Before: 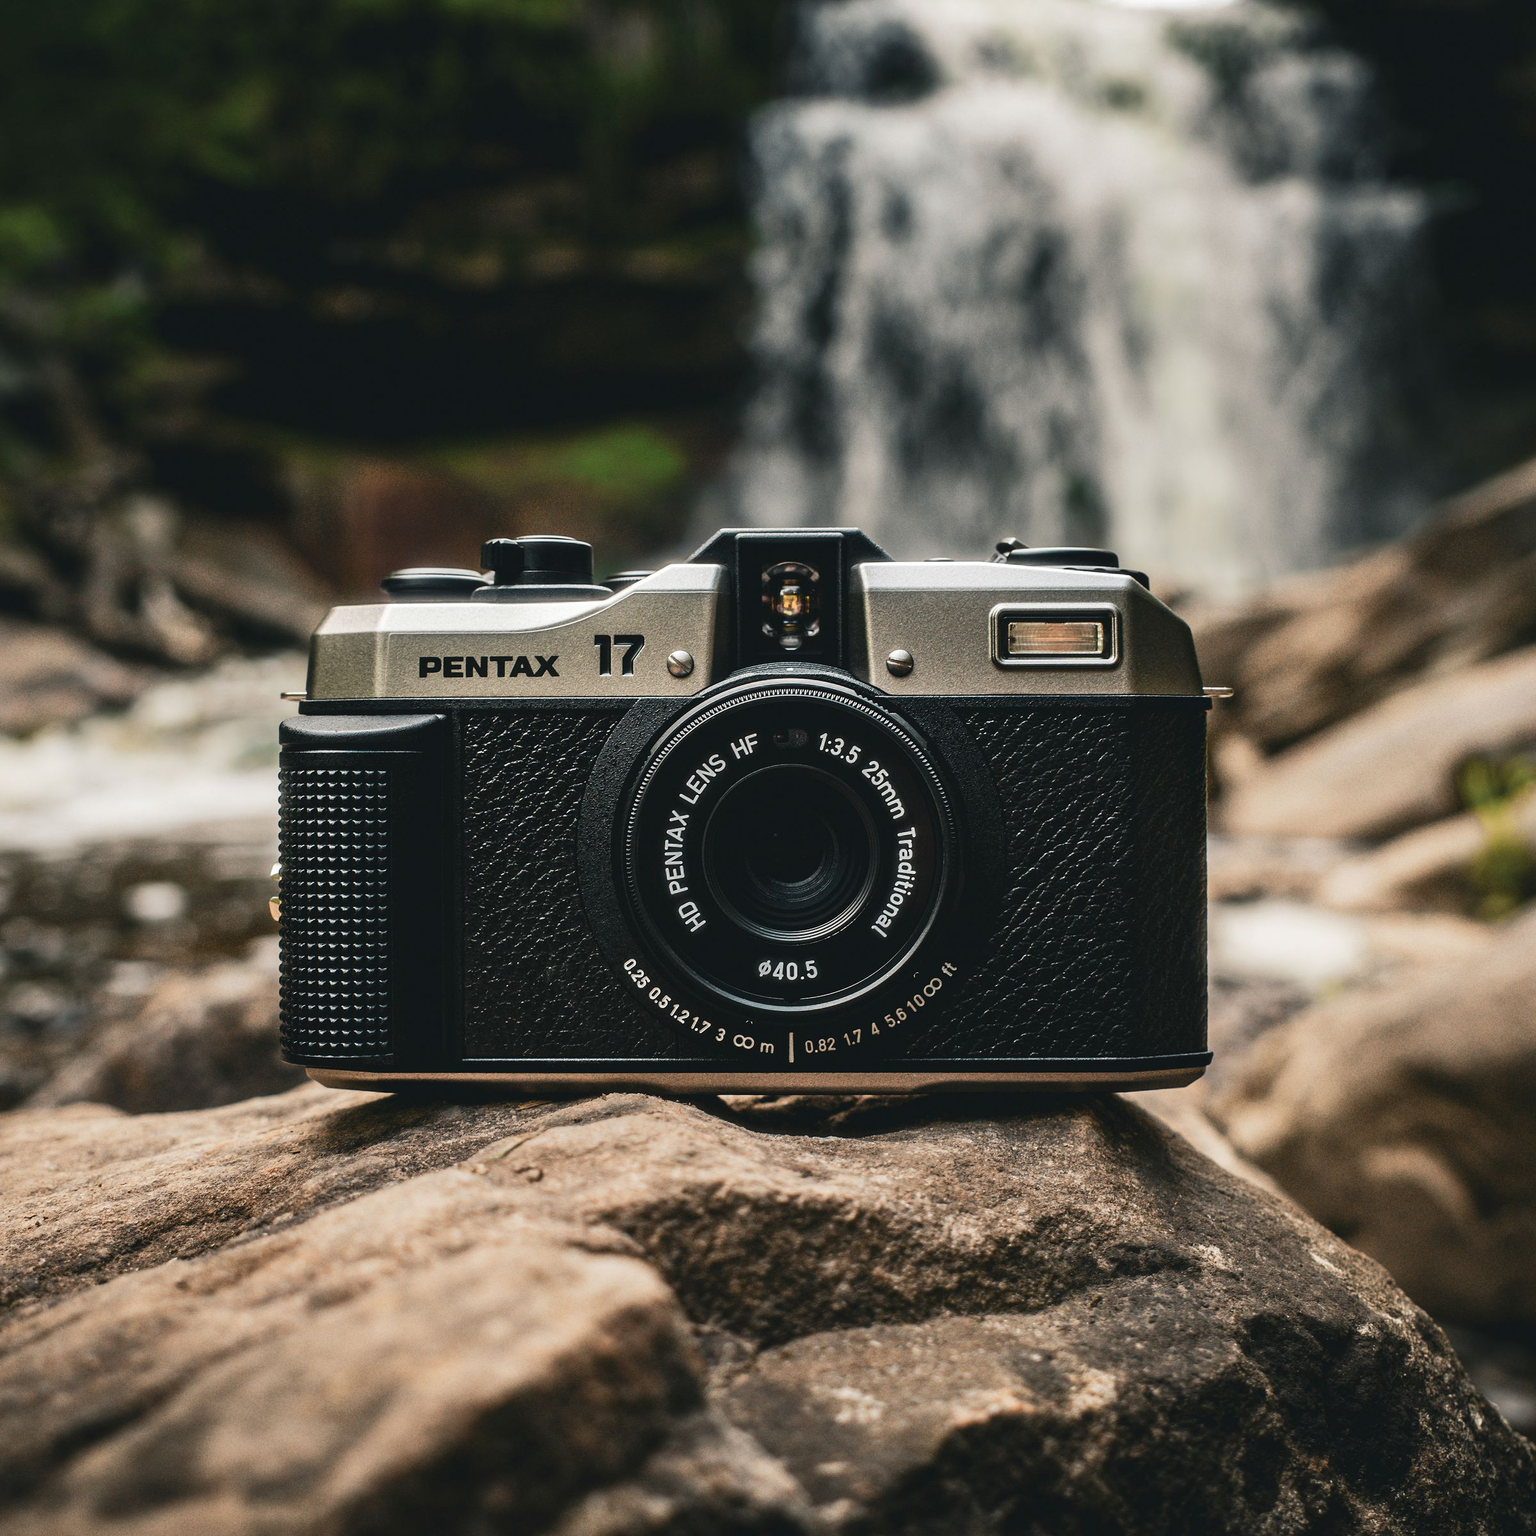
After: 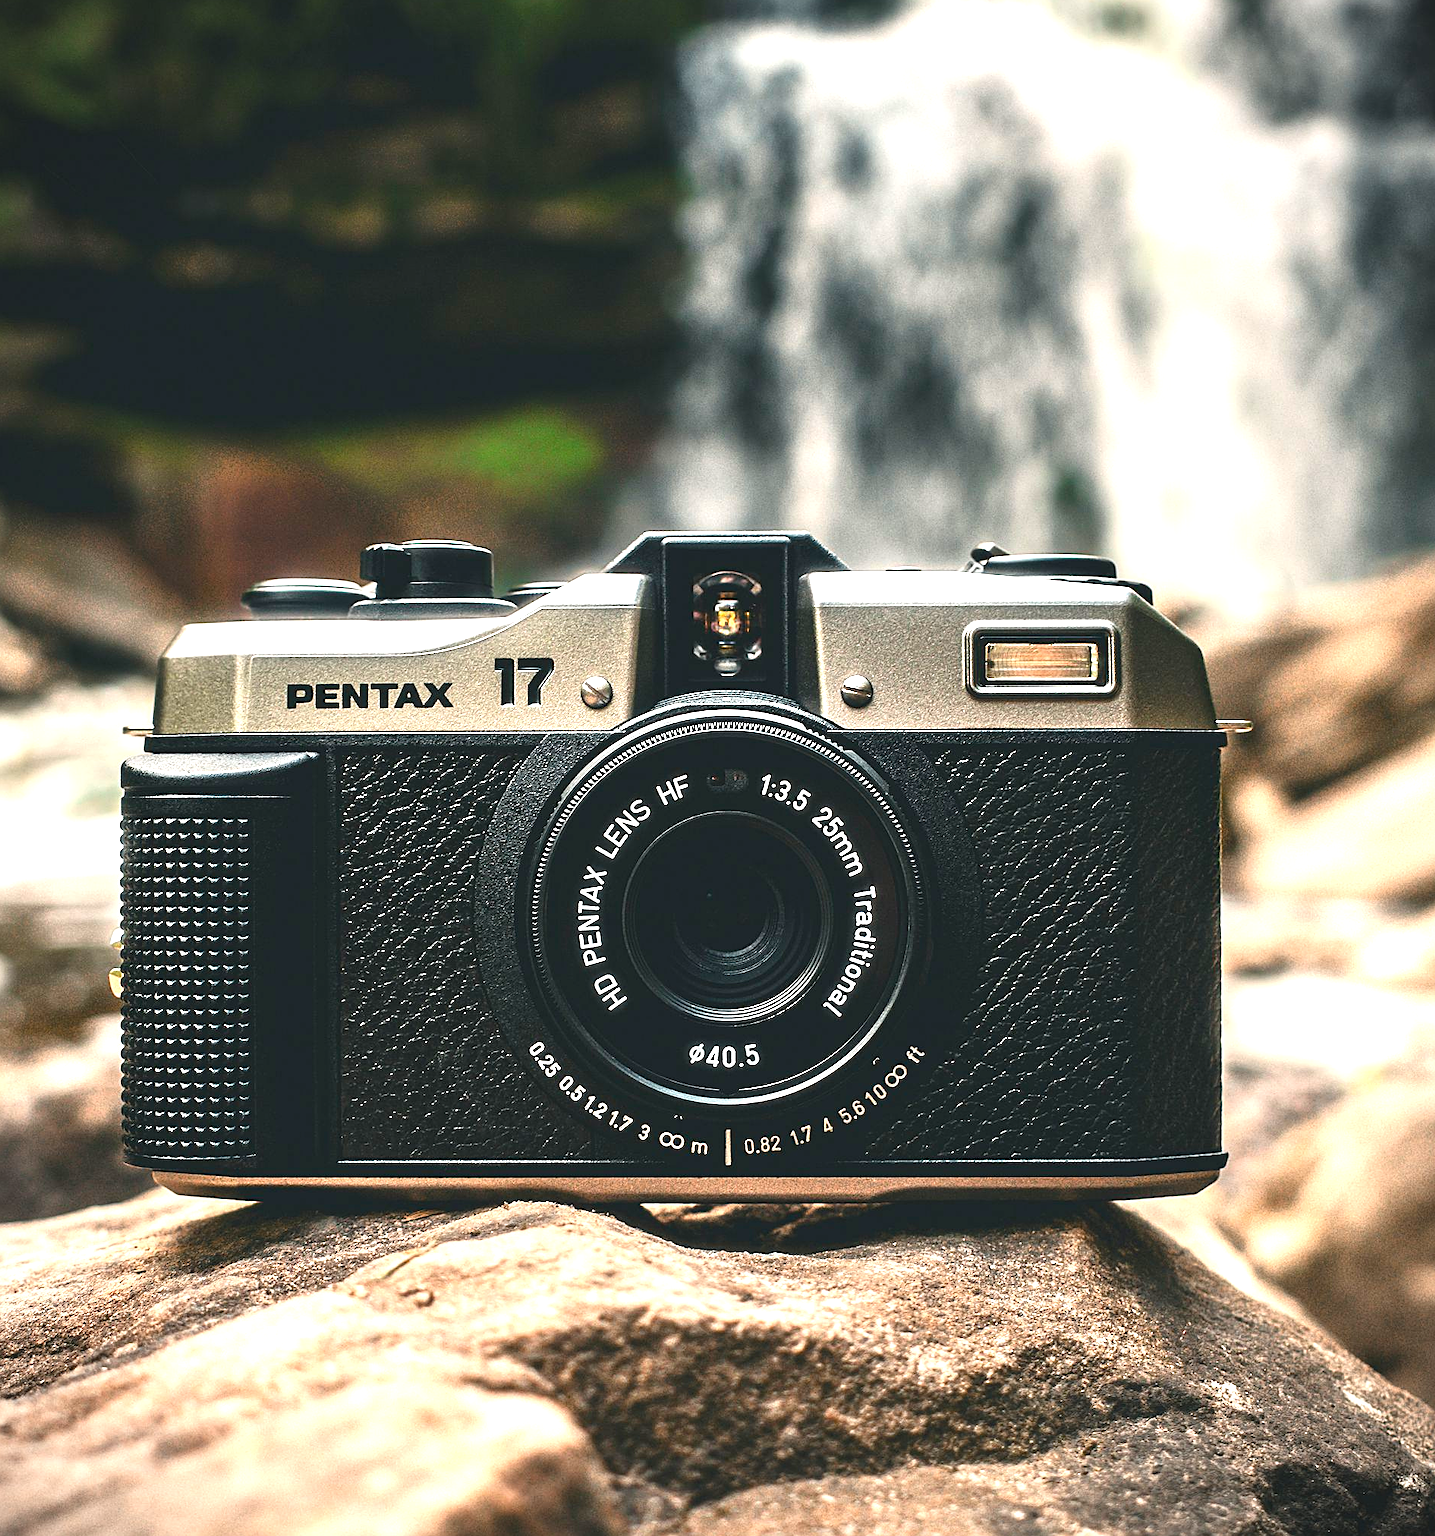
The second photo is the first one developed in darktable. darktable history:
sharpen: on, module defaults
exposure: black level correction 0, exposure 1.199 EV, compensate highlight preservation false
vignetting: fall-off start 100.72%, fall-off radius 65.02%, brightness -0.485, automatic ratio true
crop: left 11.578%, top 5.245%, right 9.592%, bottom 10.407%
